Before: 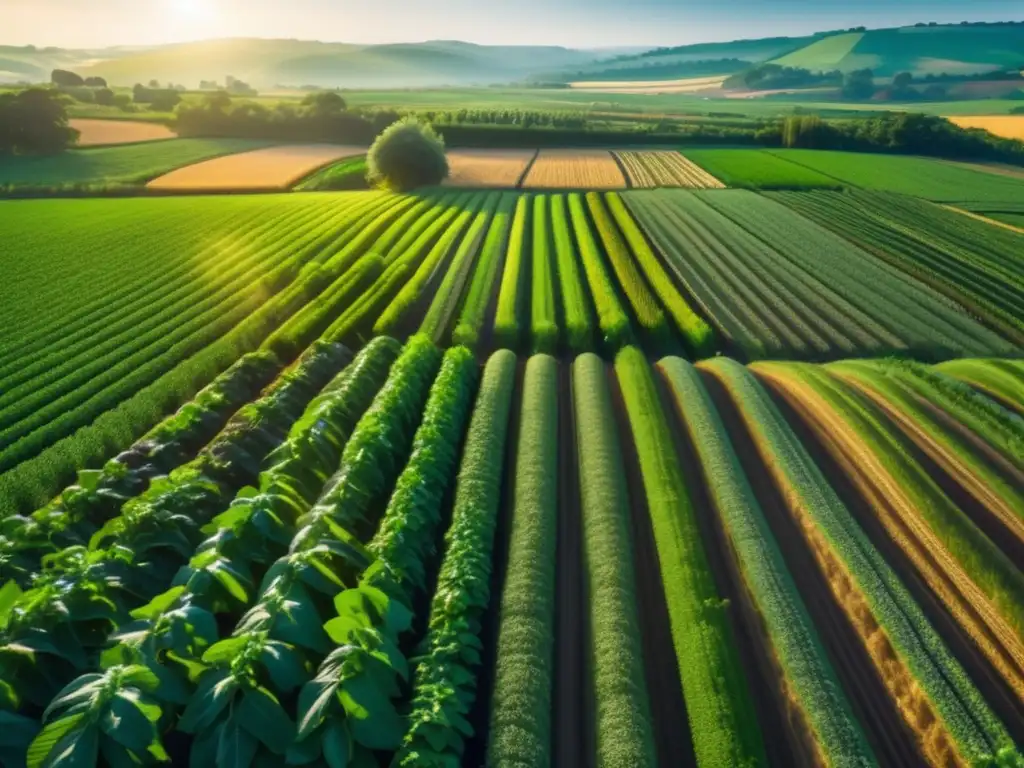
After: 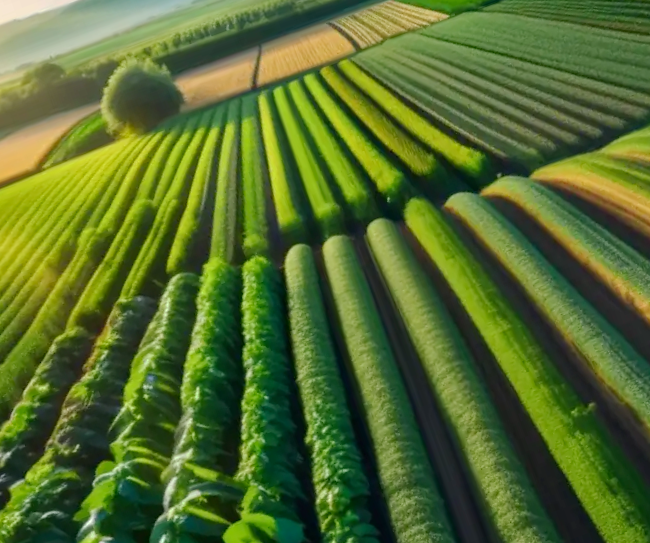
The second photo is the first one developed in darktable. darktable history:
base curve: curves: ch0 [(0, 0) (0.235, 0.266) (0.503, 0.496) (0.786, 0.72) (1, 1)], preserve colors none
crop and rotate: angle 20.13°, left 6.907%, right 4.235%, bottom 1.068%
haze removal: compatibility mode true, adaptive false
